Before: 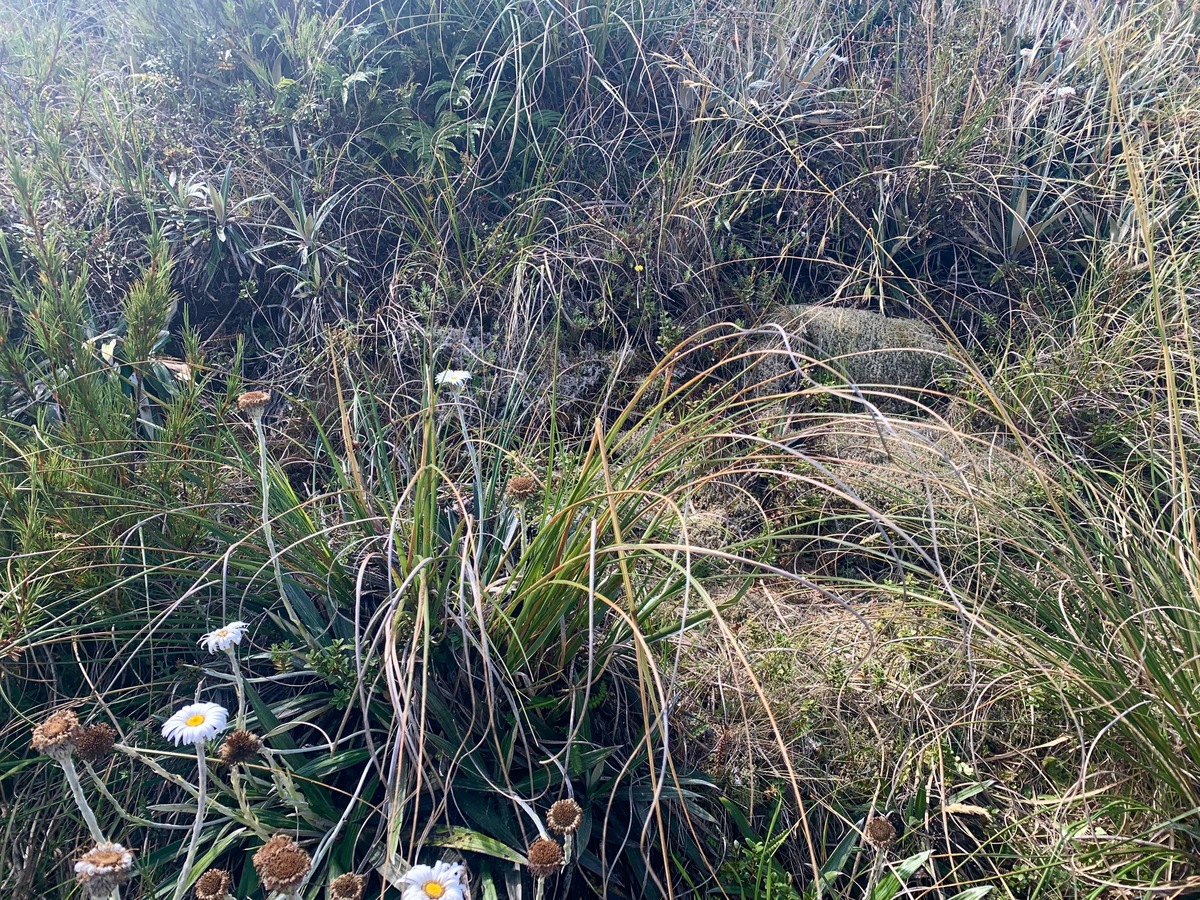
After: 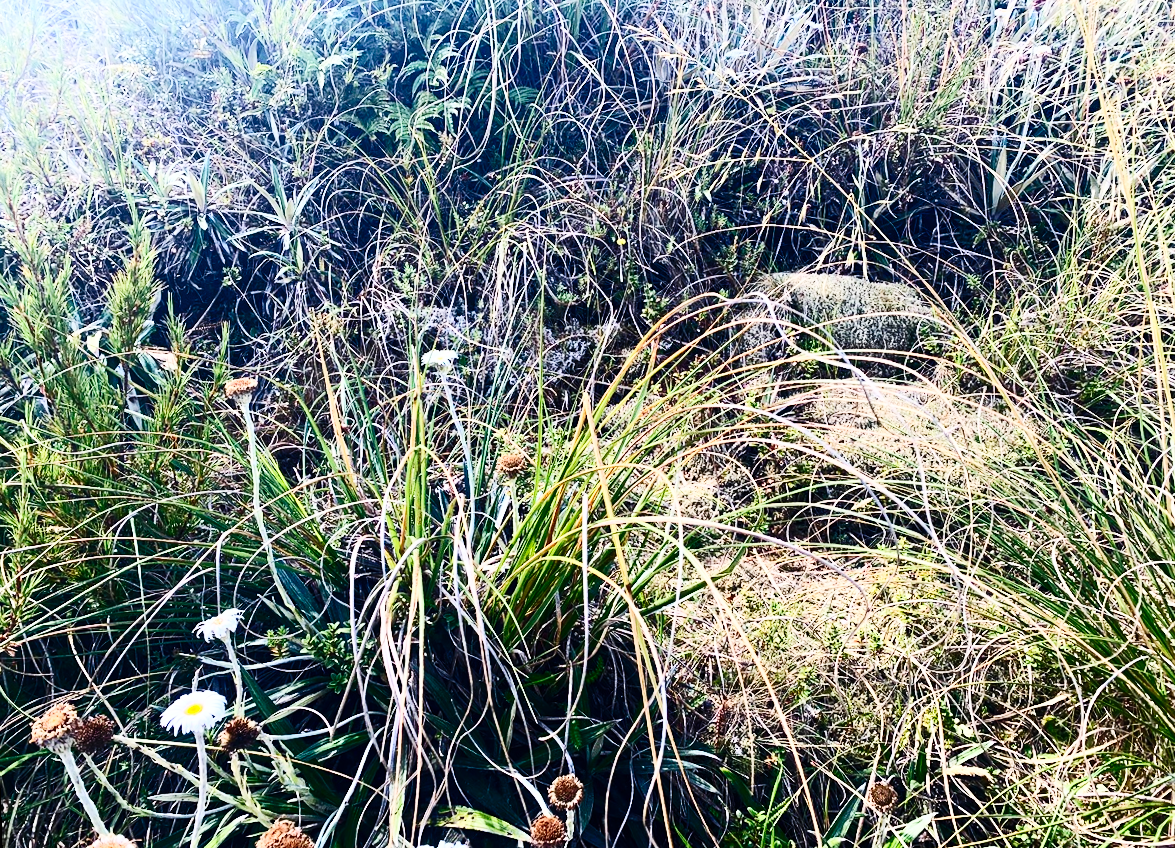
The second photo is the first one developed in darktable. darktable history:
contrast brightness saturation: contrast 0.4, brightness 0.1, saturation 0.21
crop and rotate: left 0.126%
base curve: curves: ch0 [(0, 0) (0.036, 0.025) (0.121, 0.166) (0.206, 0.329) (0.605, 0.79) (1, 1)], preserve colors none
rotate and perspective: rotation -2°, crop left 0.022, crop right 0.978, crop top 0.049, crop bottom 0.951
